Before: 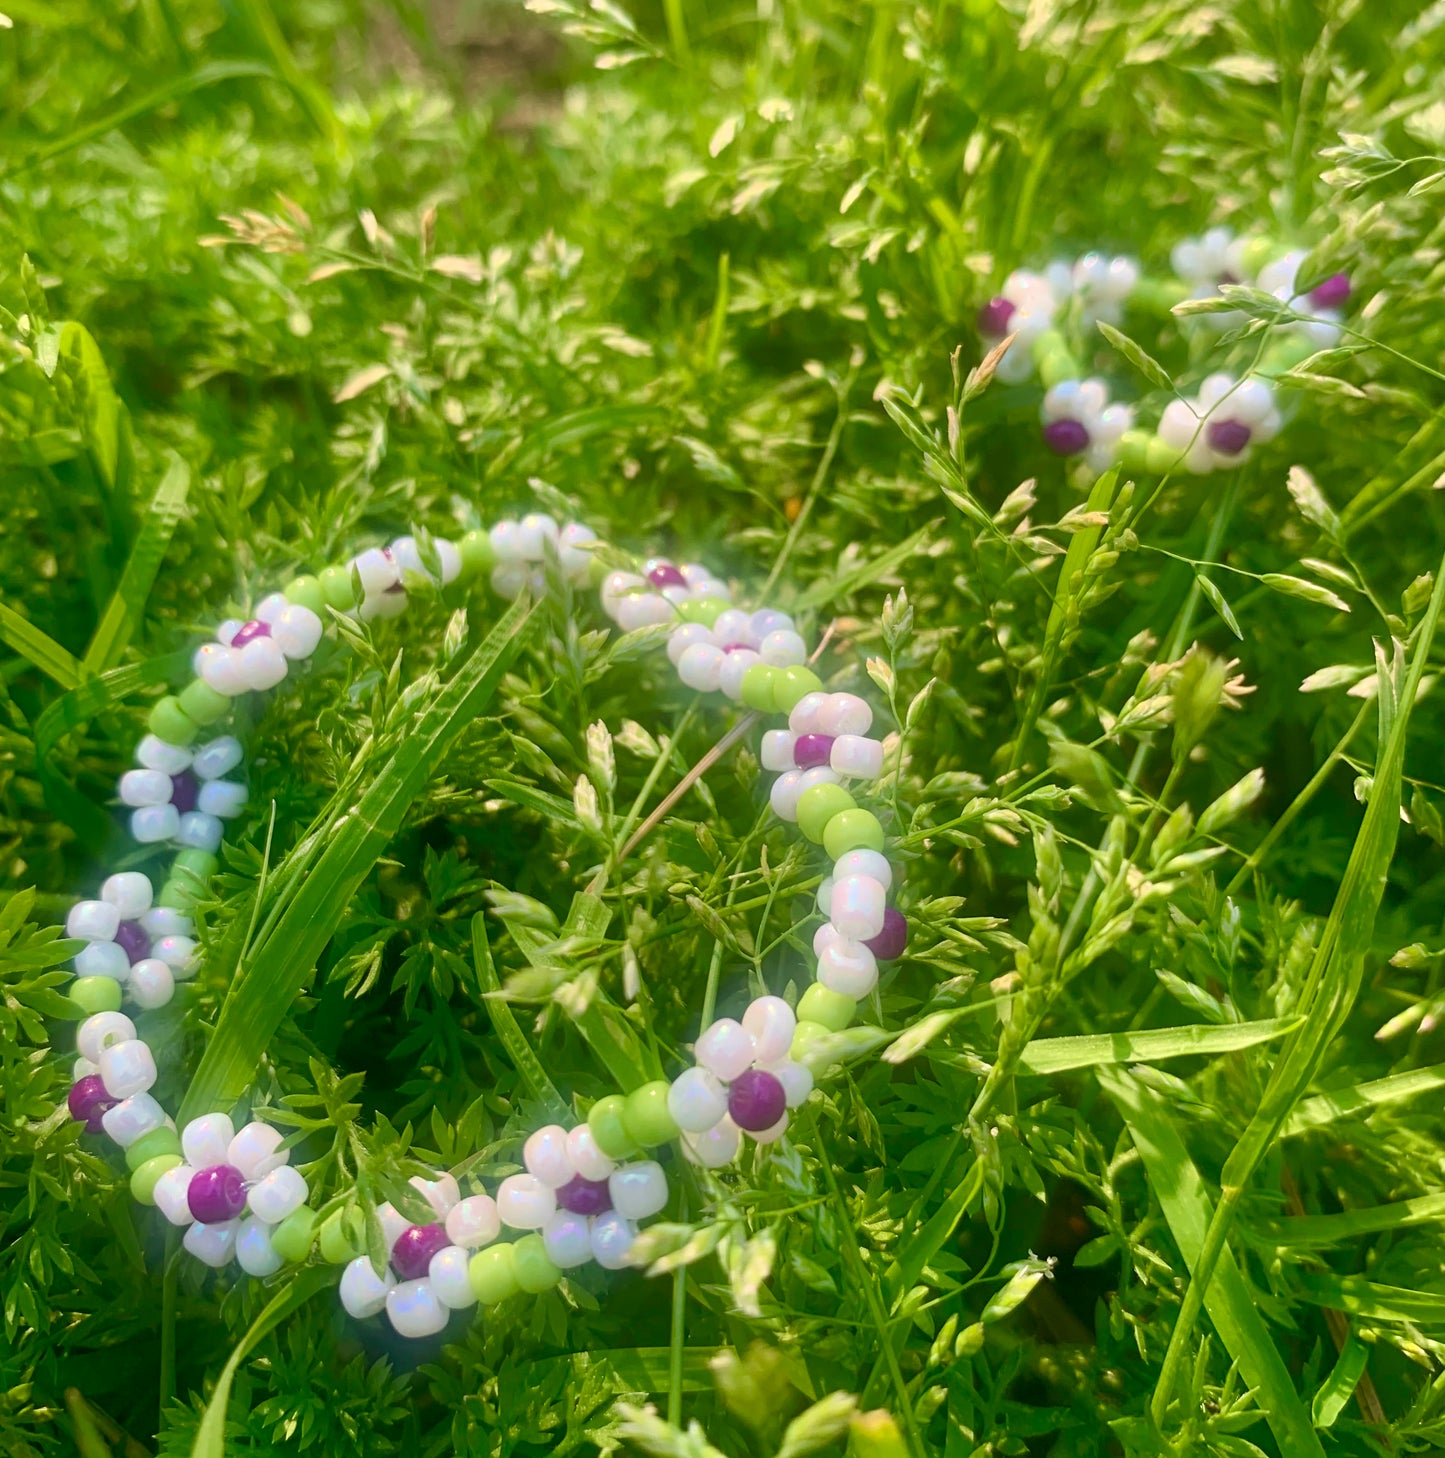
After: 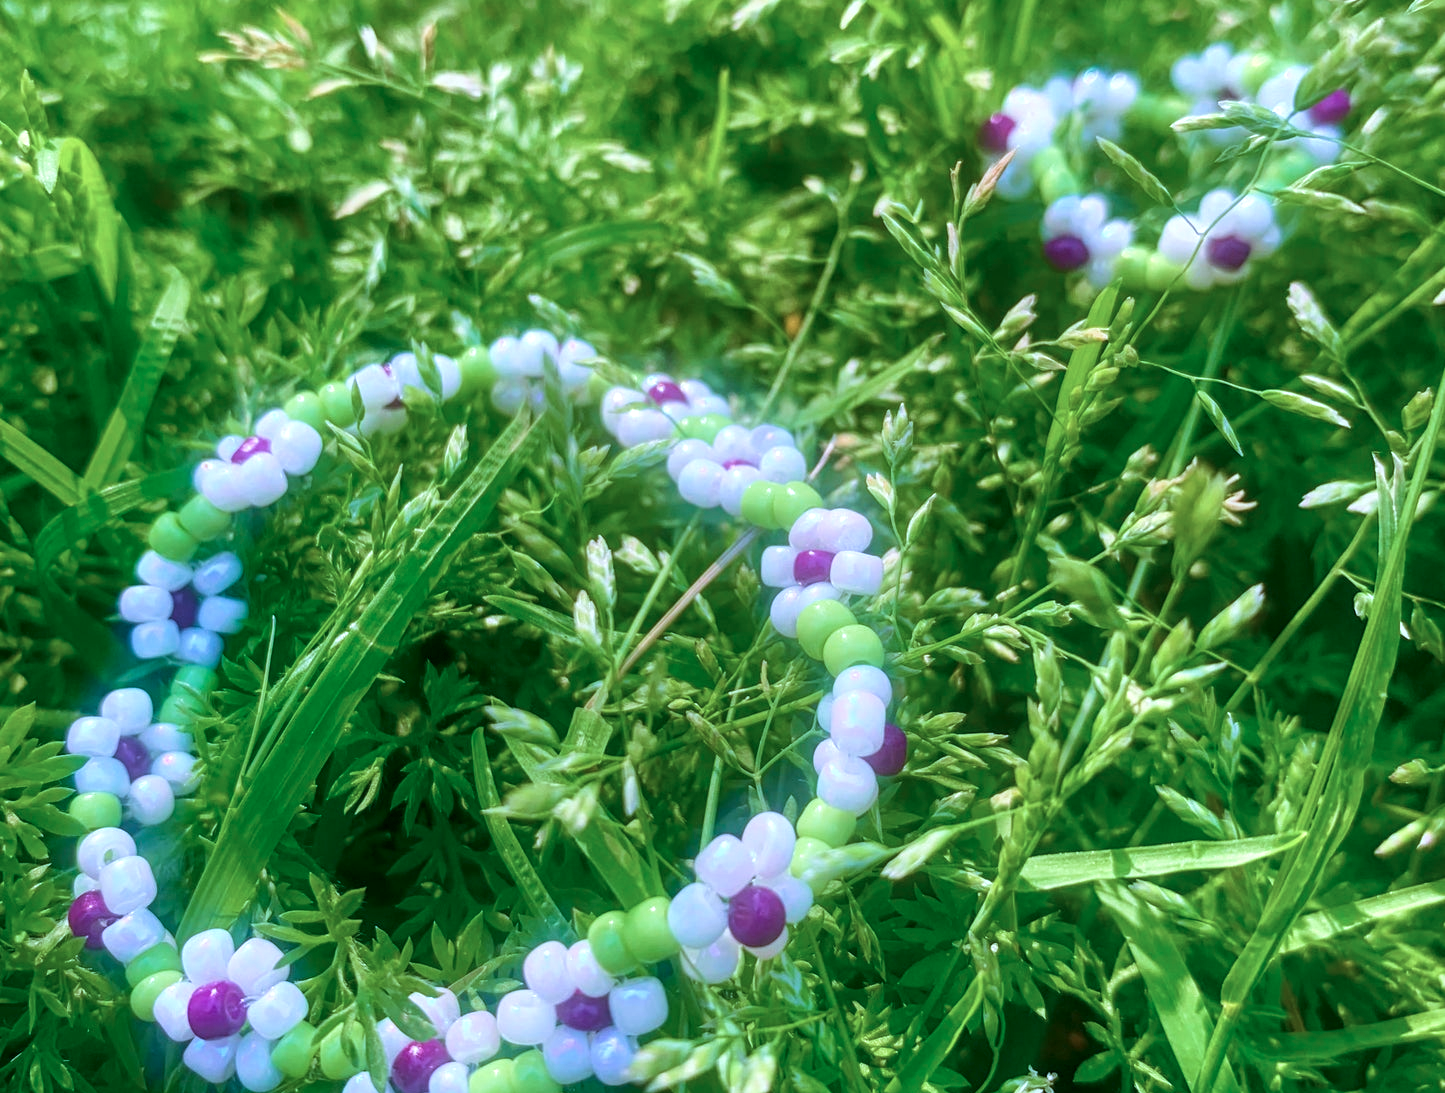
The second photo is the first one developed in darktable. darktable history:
color calibration: gray › normalize channels true, illuminant as shot in camera, adaptation linear Bradford (ICC v4), x 0.405, y 0.404, temperature 3543.34 K, gamut compression 0.028
crop and rotate: top 12.647%, bottom 12.333%
local contrast: detail 130%
velvia: on, module defaults
